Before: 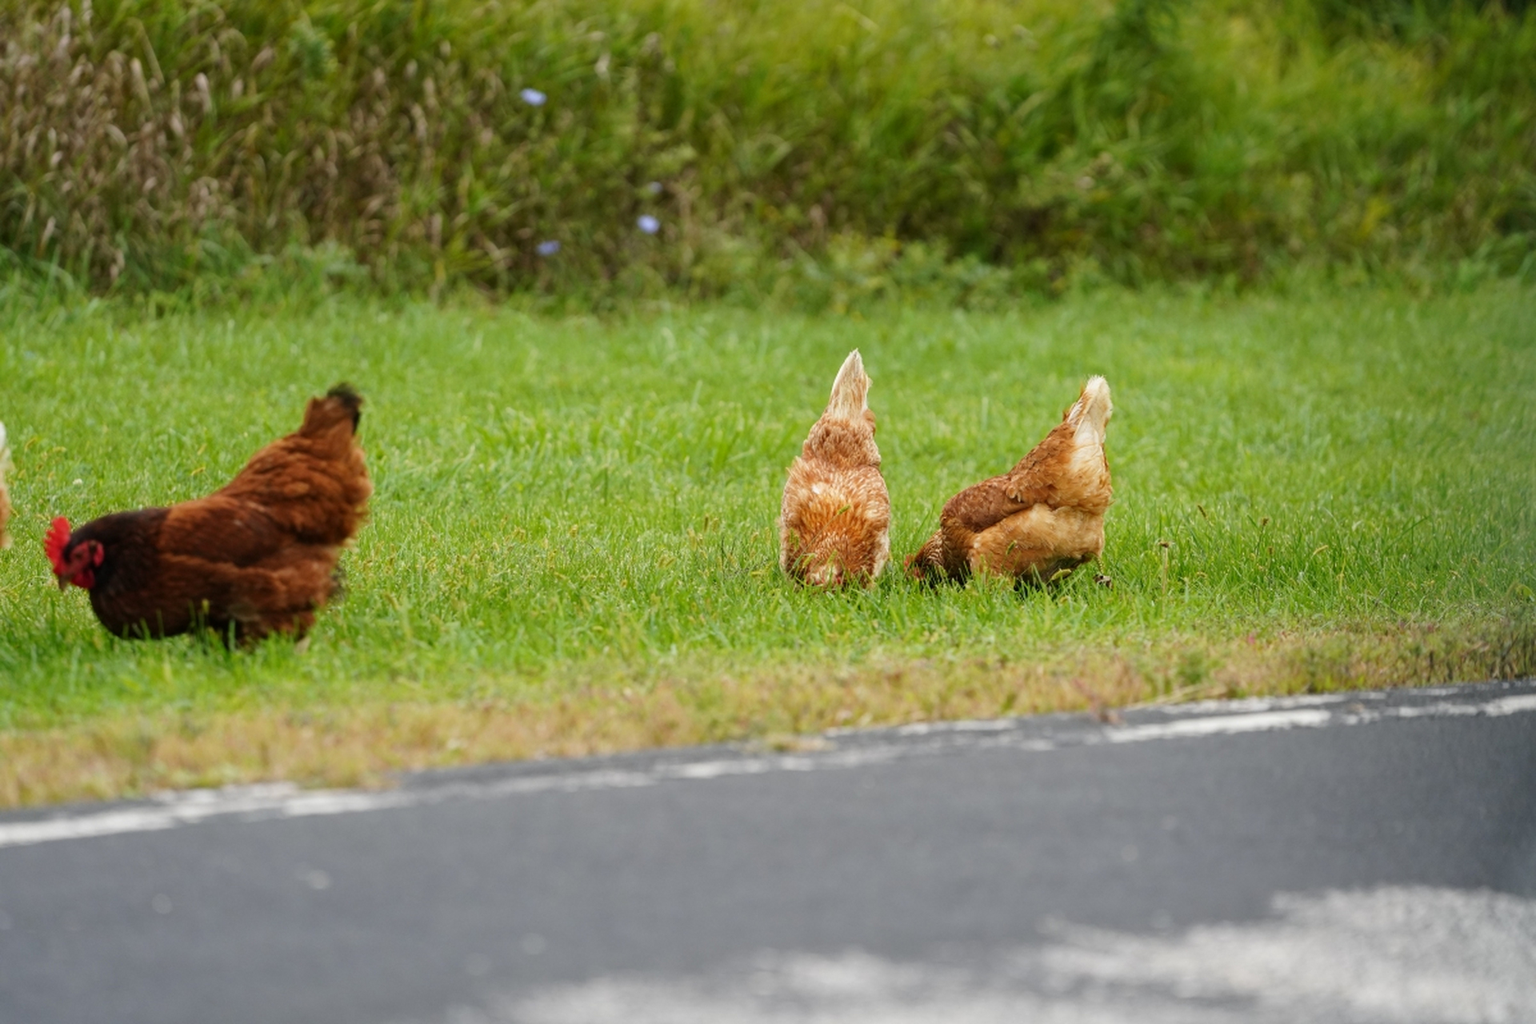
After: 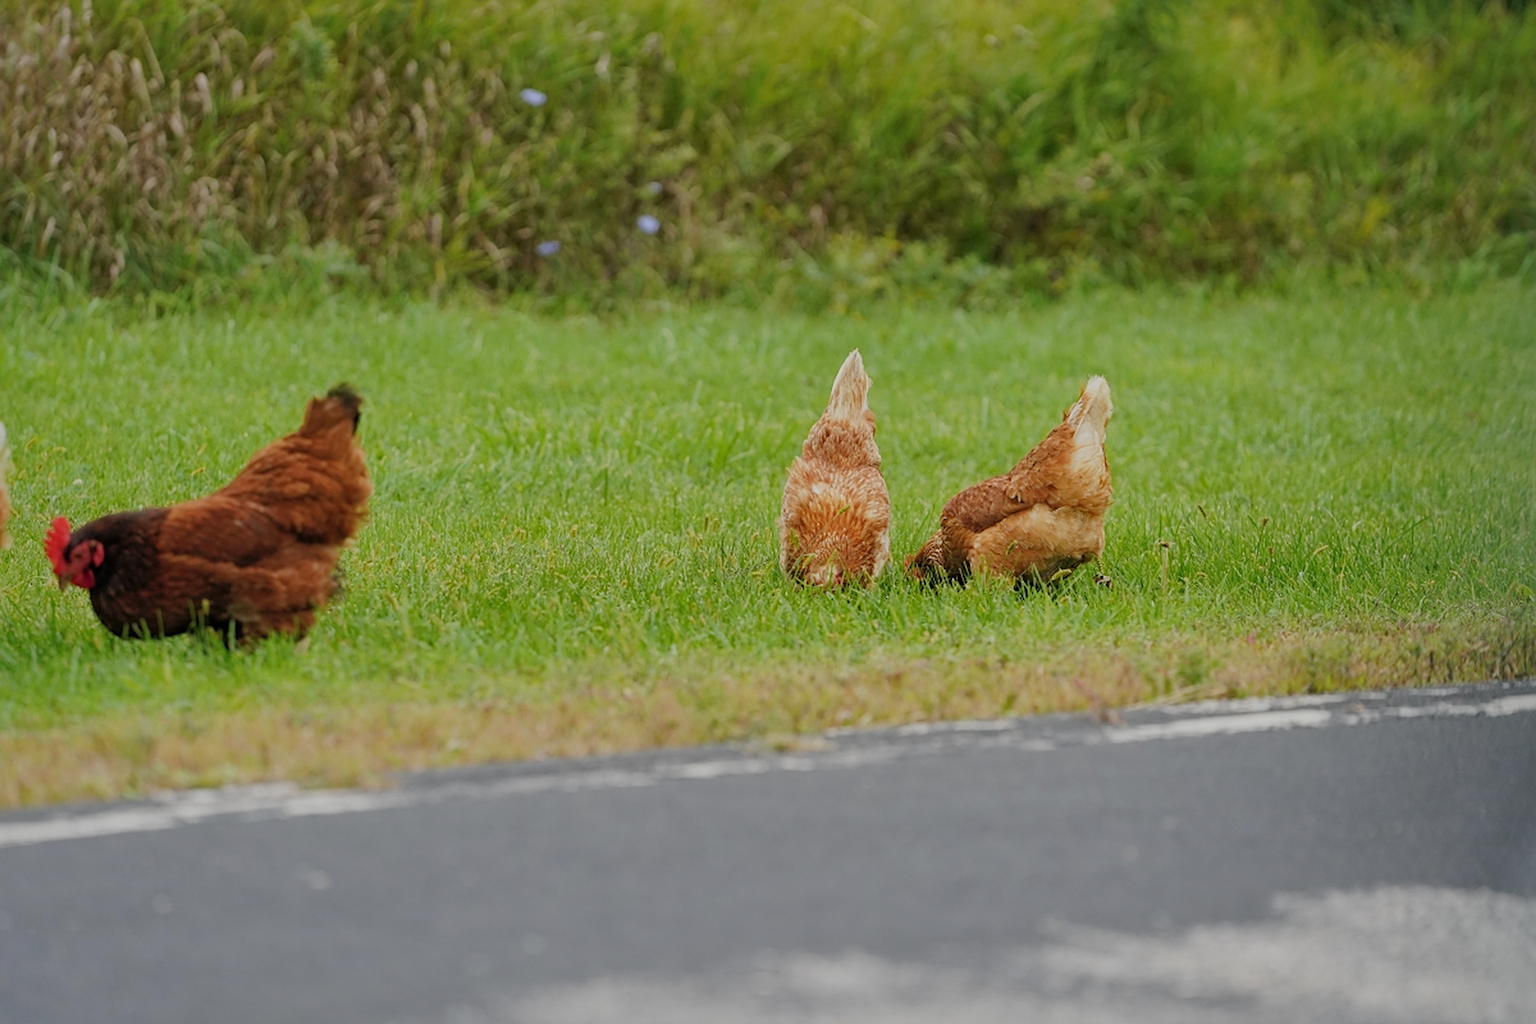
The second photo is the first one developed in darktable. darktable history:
shadows and highlights: shadows 59.29, highlights -60.02
tone equalizer: edges refinement/feathering 500, mask exposure compensation -1.57 EV, preserve details no
filmic rgb: middle gray luminance 18.23%, black relative exposure -10.43 EV, white relative exposure 3.42 EV, target black luminance 0%, hardness 6.03, latitude 98.1%, contrast 0.84, shadows ↔ highlights balance 0.292%
sharpen: on, module defaults
